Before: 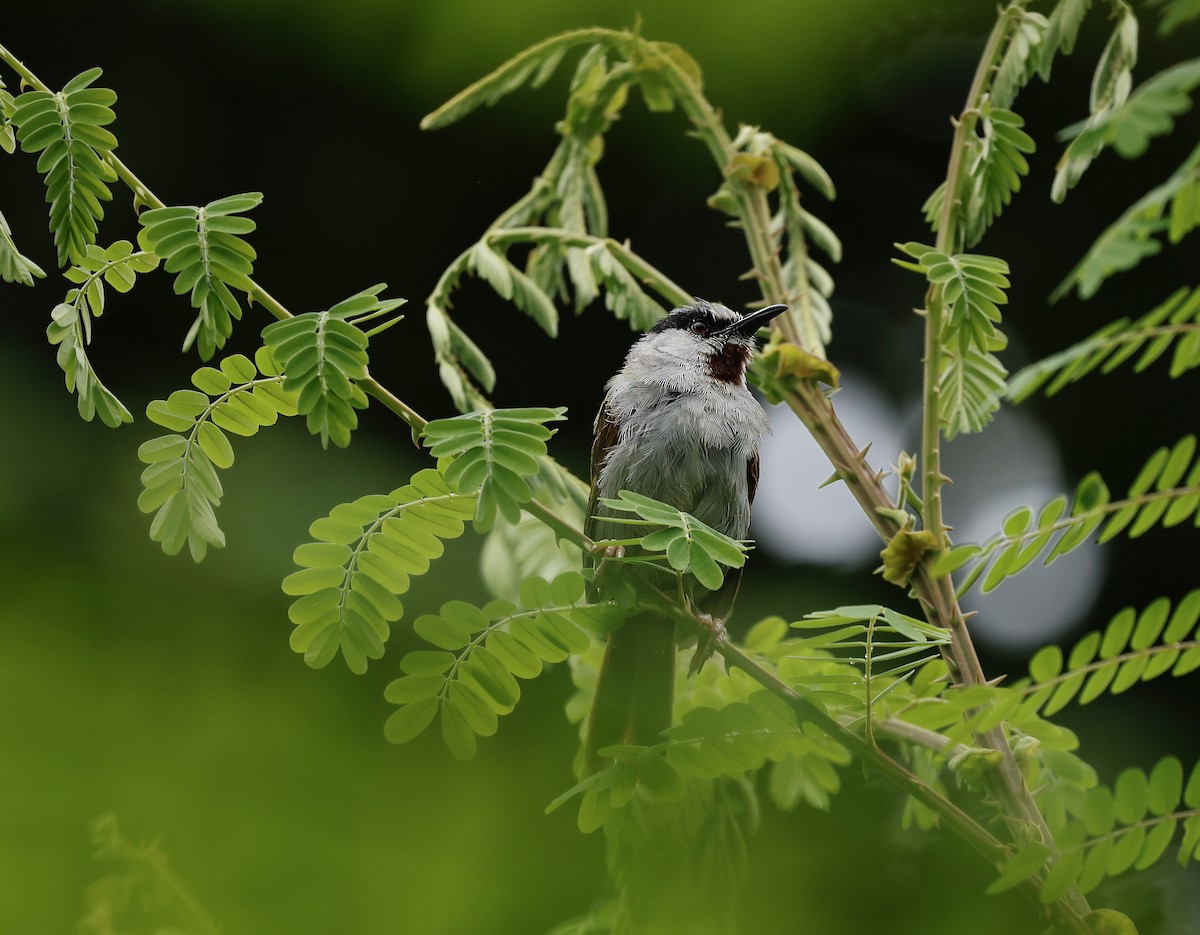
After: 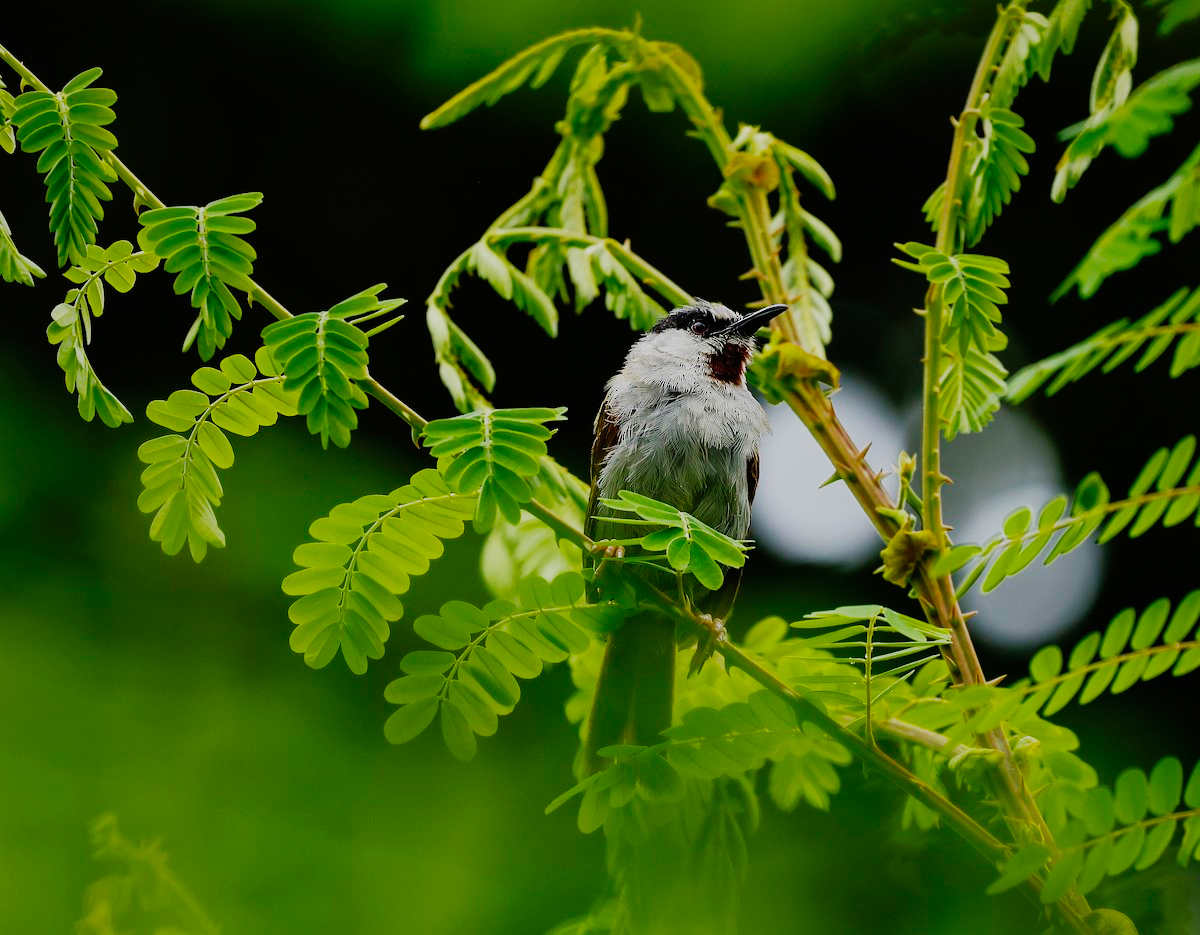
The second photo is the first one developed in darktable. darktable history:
shadows and highlights: on, module defaults
color balance rgb: perceptual saturation grading › global saturation 36%, perceptual brilliance grading › global brilliance 10%, global vibrance 20%
sigmoid: contrast 1.7, skew -0.2, preserve hue 0%, red attenuation 0.1, red rotation 0.035, green attenuation 0.1, green rotation -0.017, blue attenuation 0.15, blue rotation -0.052, base primaries Rec2020
